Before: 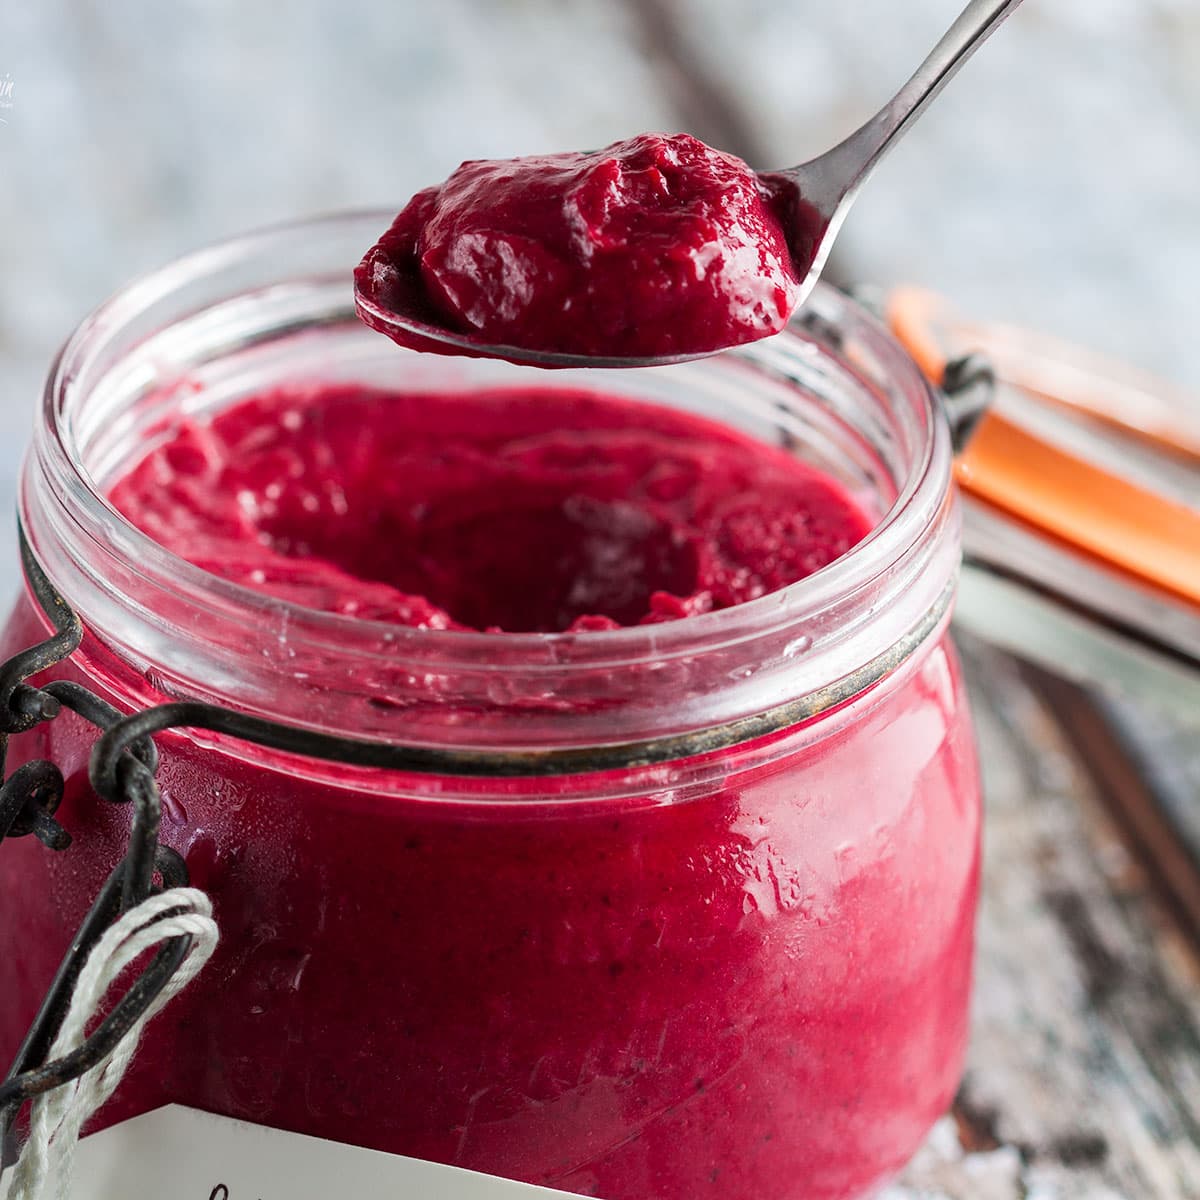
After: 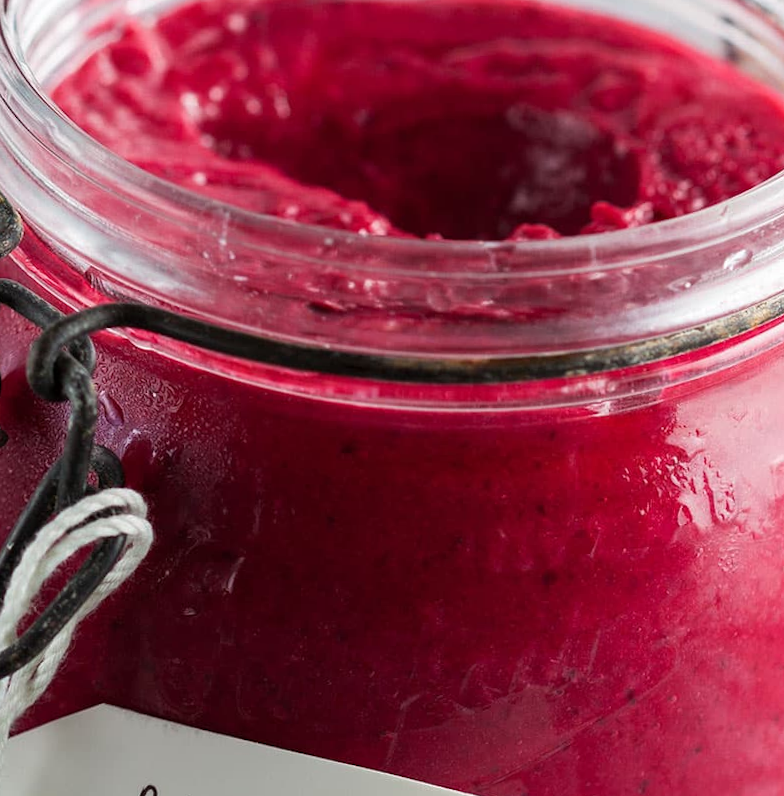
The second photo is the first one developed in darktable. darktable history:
crop and rotate: angle -1.16°, left 4.06%, top 32.297%, right 29.261%
